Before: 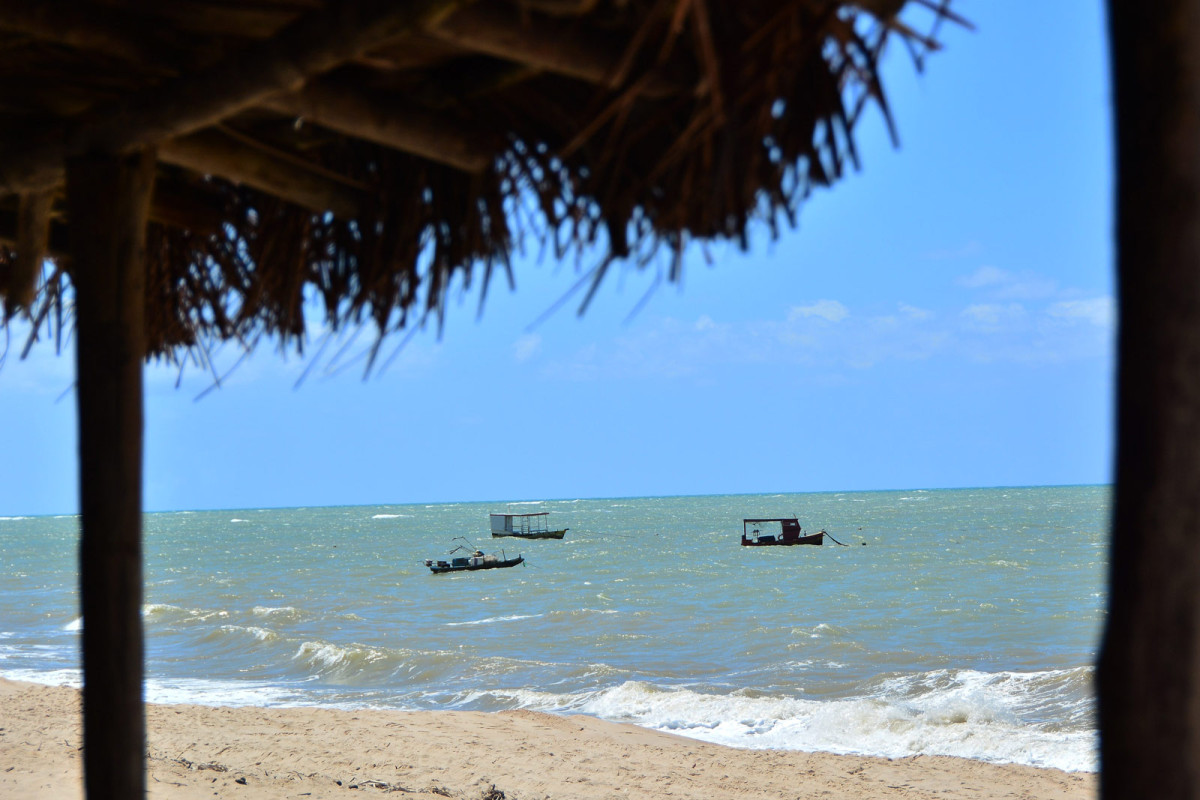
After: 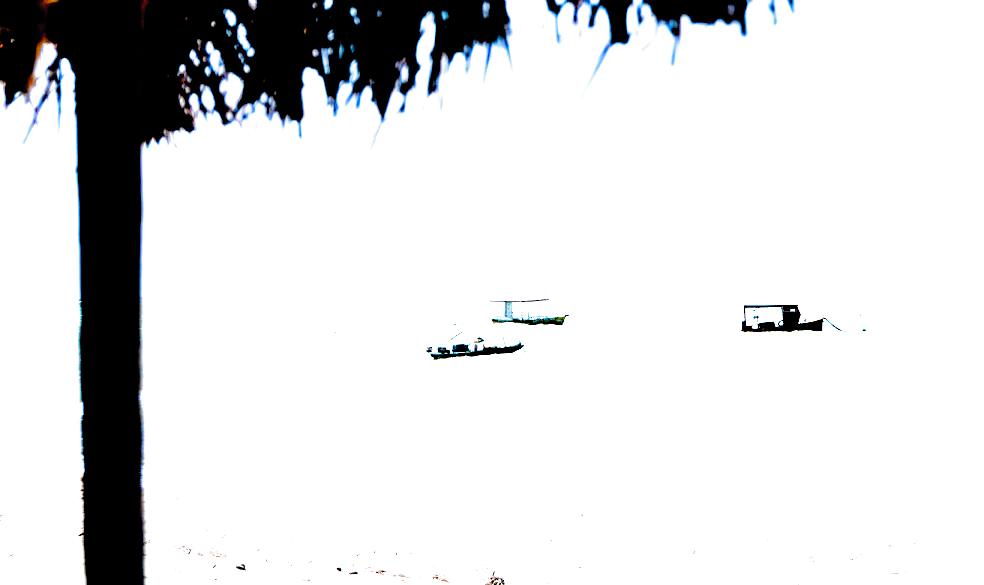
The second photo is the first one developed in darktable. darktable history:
crop: top 26.864%, right 17.957%
filmic rgb: black relative exposure -1.05 EV, white relative exposure 2.06 EV, hardness 1.59, contrast 2.249, preserve chrominance no, color science v5 (2021)
exposure: black level correction 0, exposure 2.099 EV, compensate highlight preservation false
color zones: curves: ch0 [(0.25, 0.5) (0.423, 0.5) (0.443, 0.5) (0.521, 0.756) (0.568, 0.5) (0.576, 0.5) (0.75, 0.5)]; ch1 [(0.25, 0.5) (0.423, 0.5) (0.443, 0.5) (0.539, 0.873) (0.624, 0.565) (0.631, 0.5) (0.75, 0.5)]
